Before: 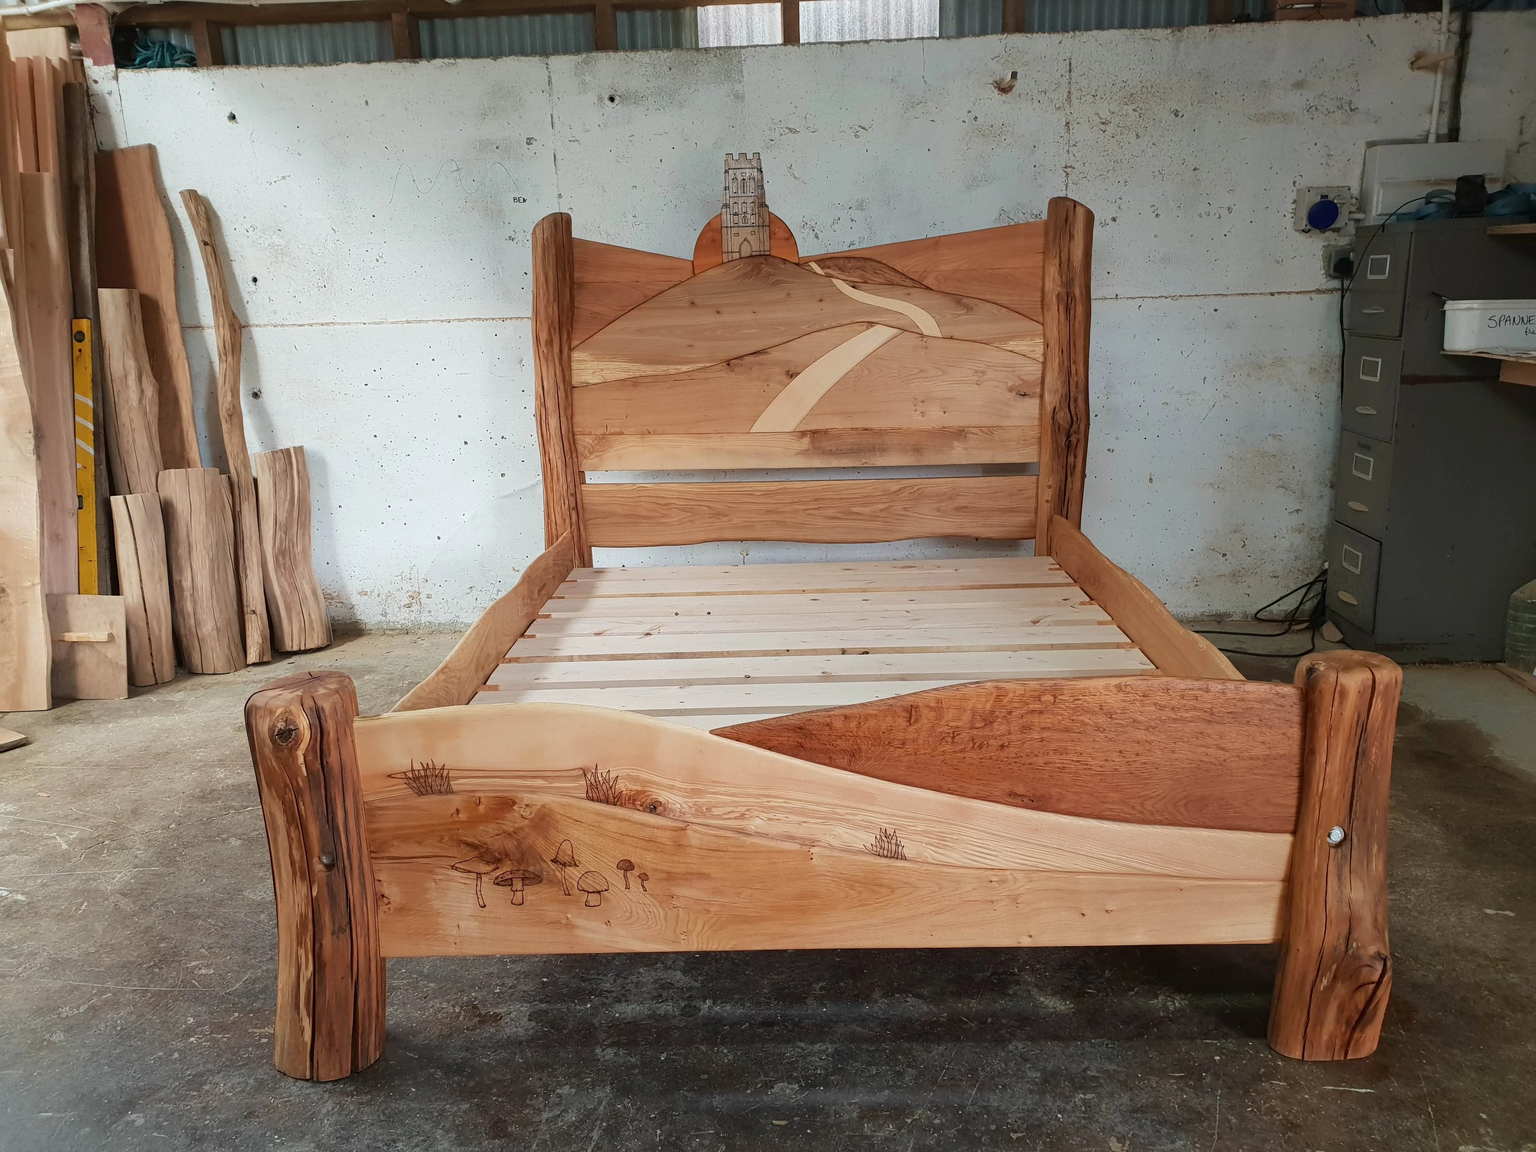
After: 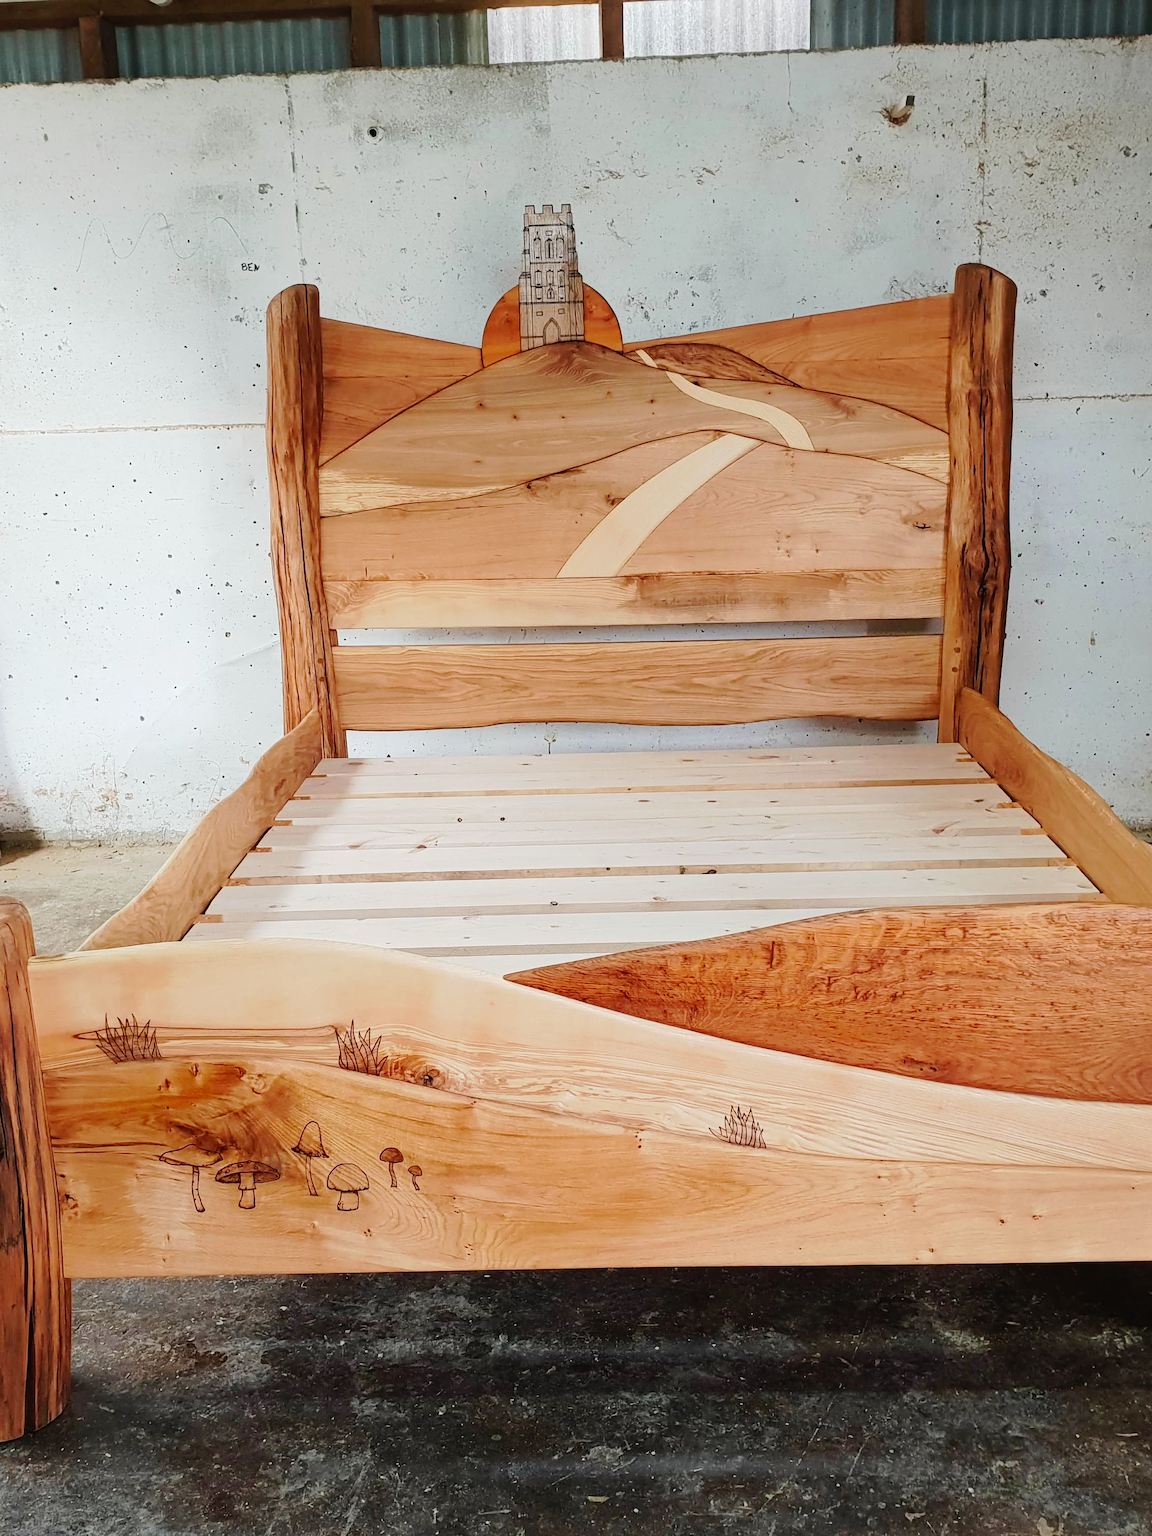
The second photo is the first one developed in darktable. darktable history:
tone curve: curves: ch0 [(0, 0) (0.003, 0.013) (0.011, 0.016) (0.025, 0.021) (0.044, 0.029) (0.069, 0.039) (0.1, 0.056) (0.136, 0.085) (0.177, 0.14) (0.224, 0.201) (0.277, 0.28) (0.335, 0.372) (0.399, 0.475) (0.468, 0.567) (0.543, 0.643) (0.623, 0.722) (0.709, 0.801) (0.801, 0.859) (0.898, 0.927) (1, 1)], preserve colors none
crop: left 21.674%, right 22.086%
